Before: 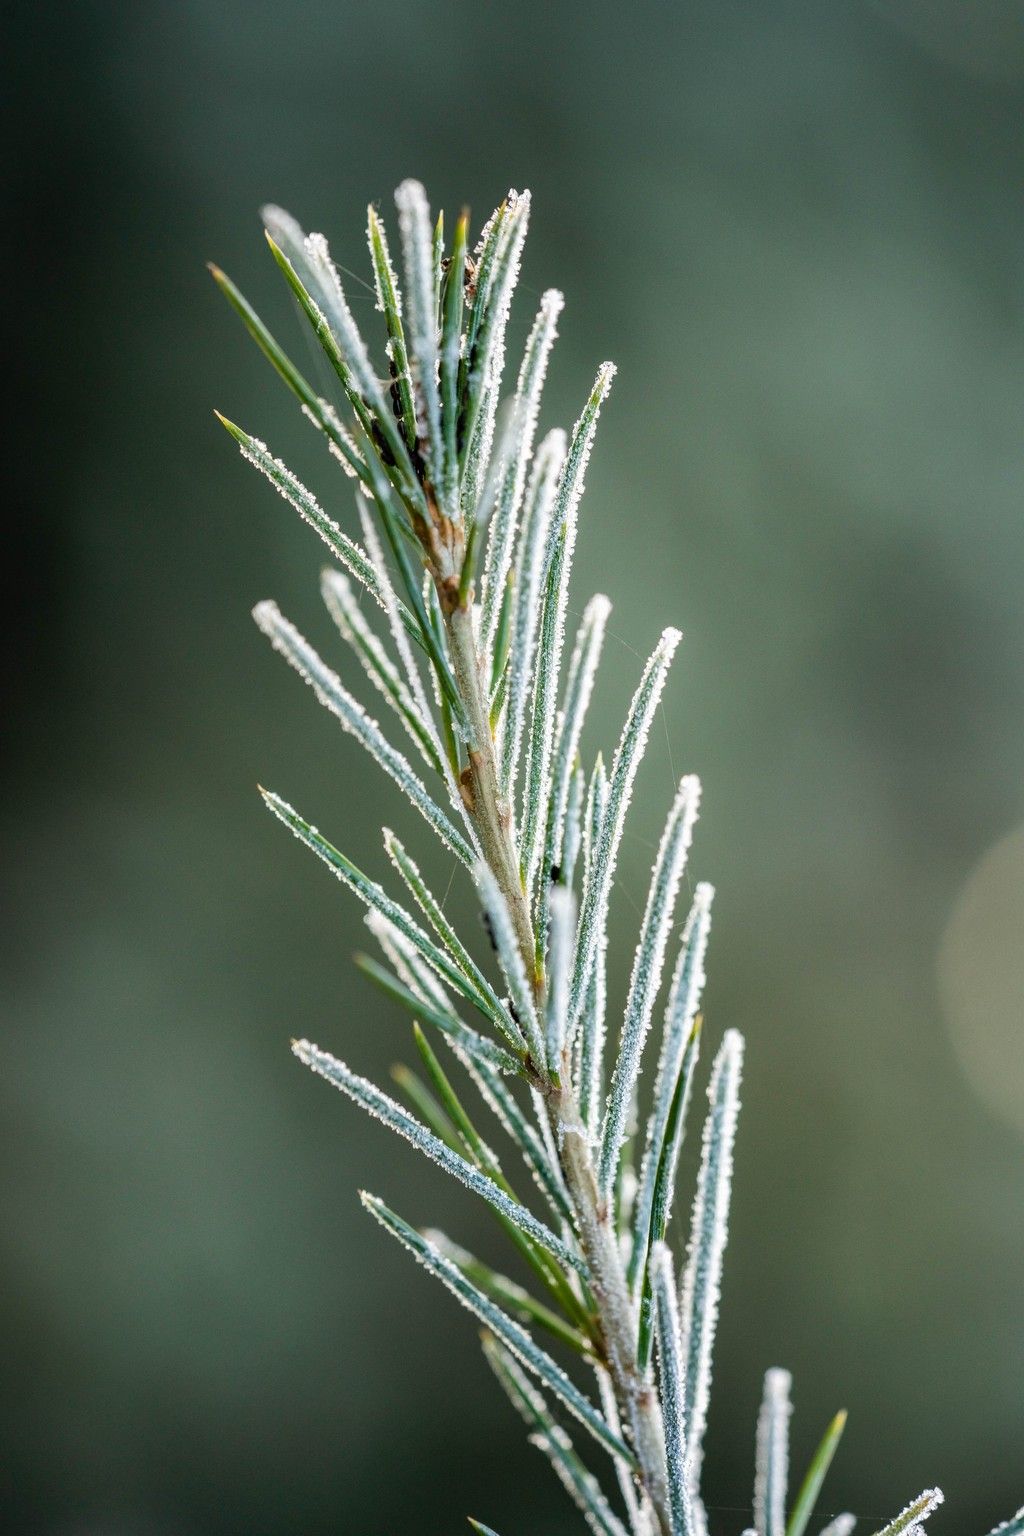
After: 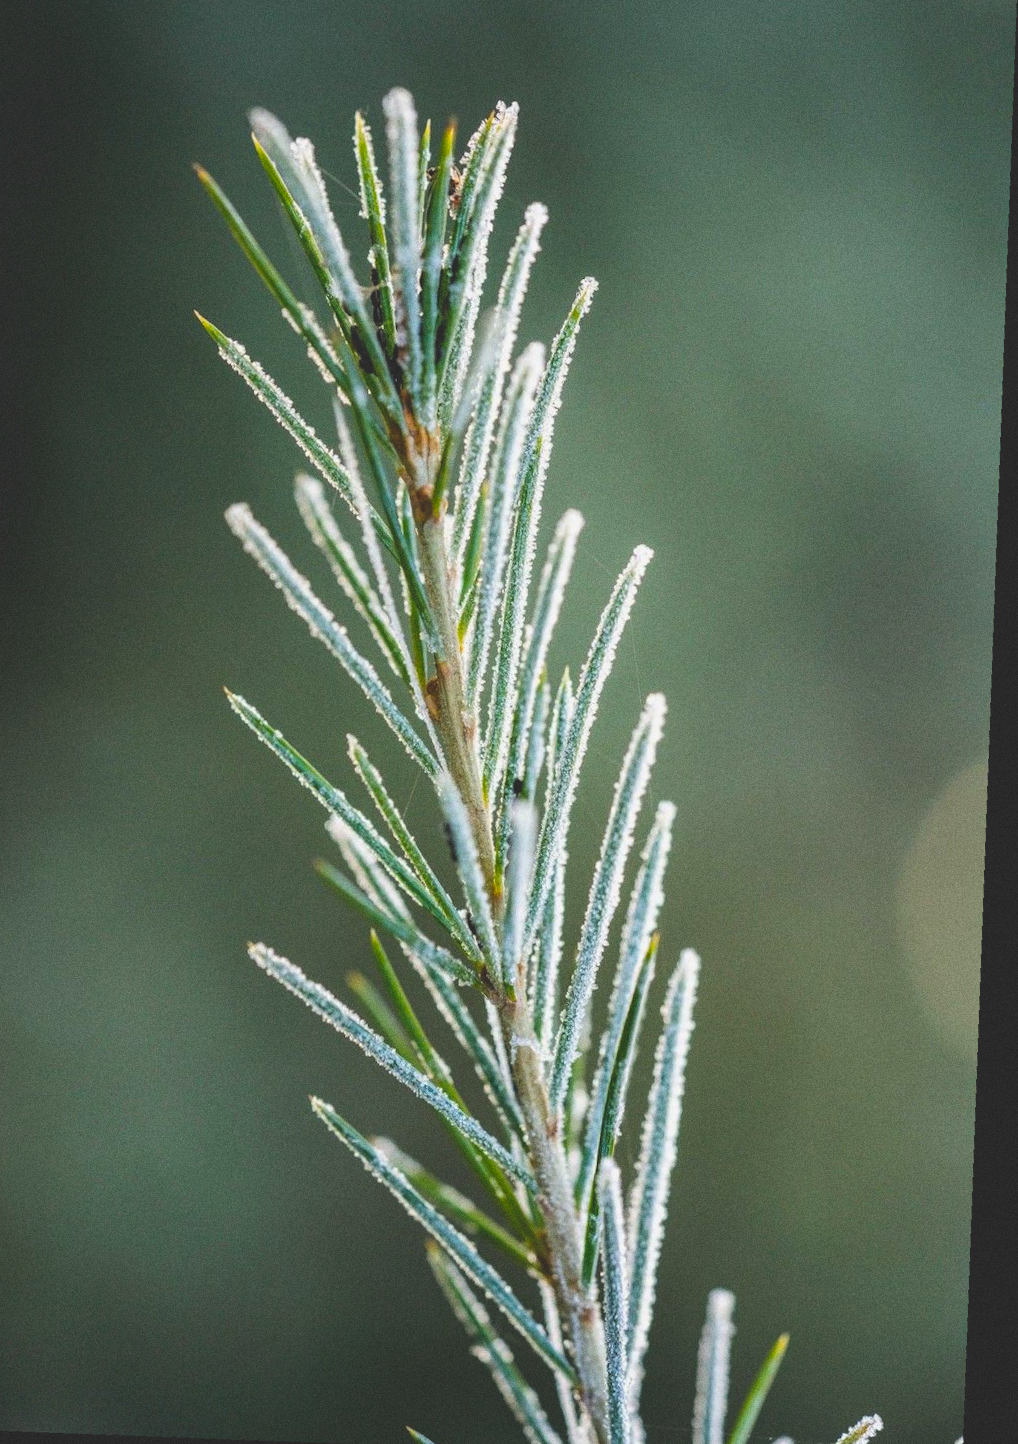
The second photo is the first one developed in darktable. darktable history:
exposure: black level correction -0.025, exposure -0.117 EV, compensate highlight preservation false
crop and rotate: angle 1.96°, left 5.673%, top 5.673%
grain: coarseness 0.09 ISO
rotate and perspective: rotation 4.1°, automatic cropping off
color balance rgb: linear chroma grading › global chroma 33.4%
